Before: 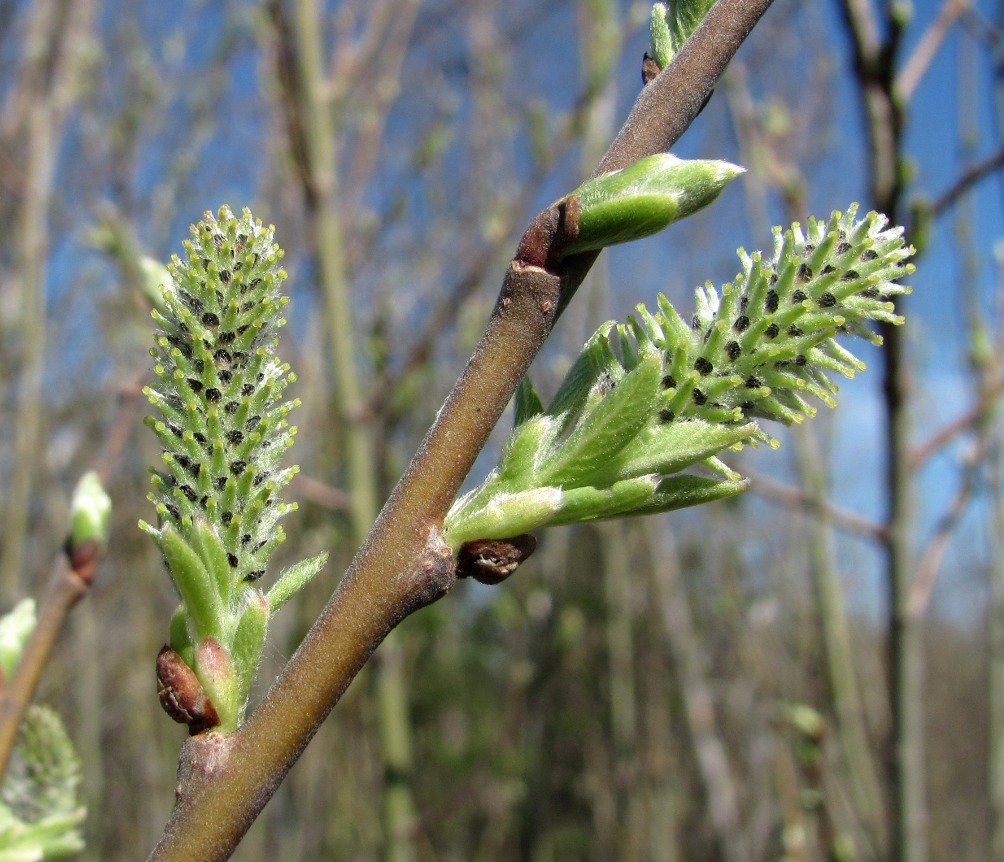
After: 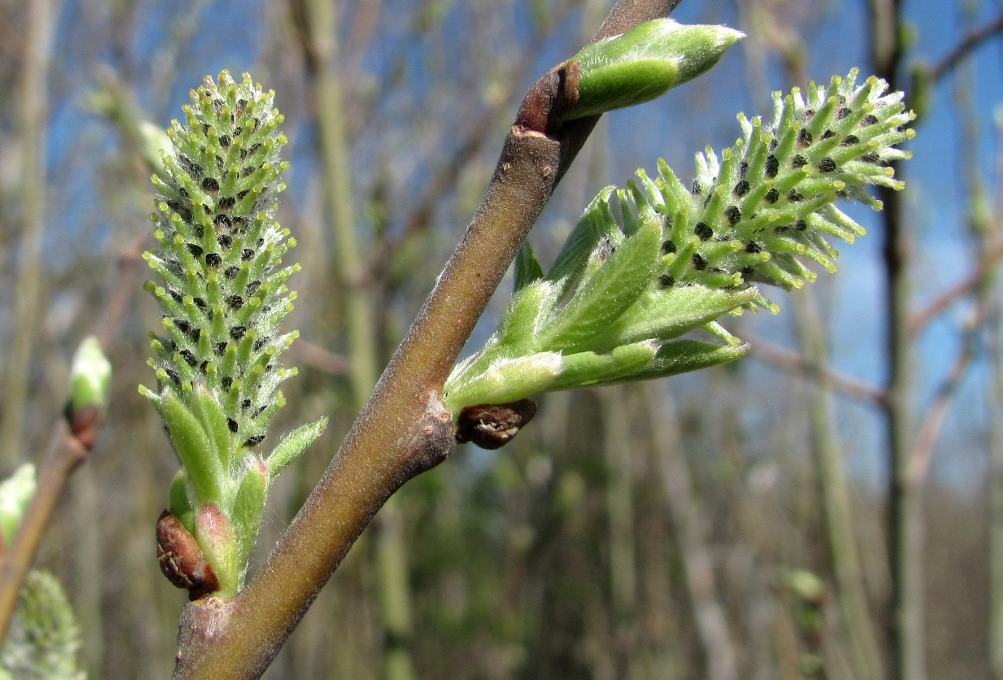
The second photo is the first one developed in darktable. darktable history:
crop and rotate: top 15.765%, bottom 5.344%
